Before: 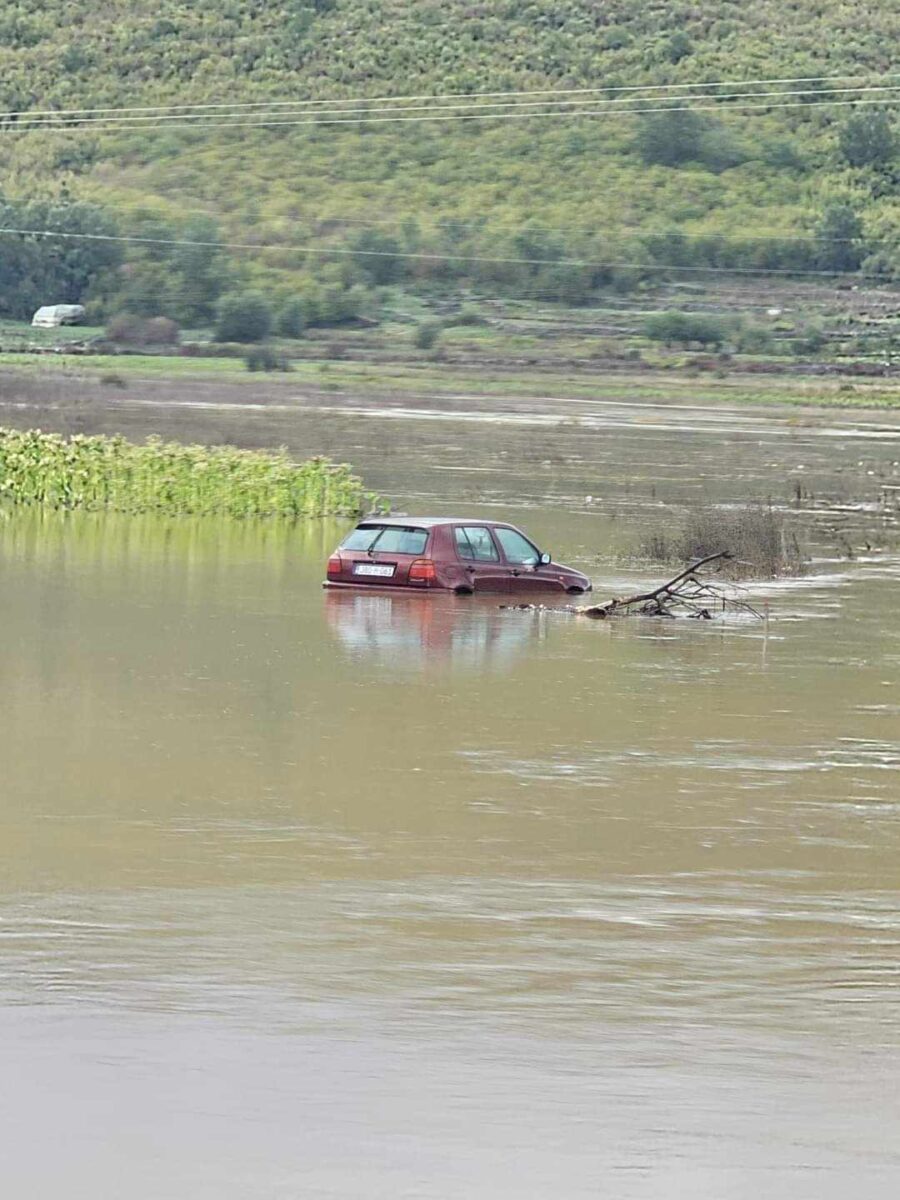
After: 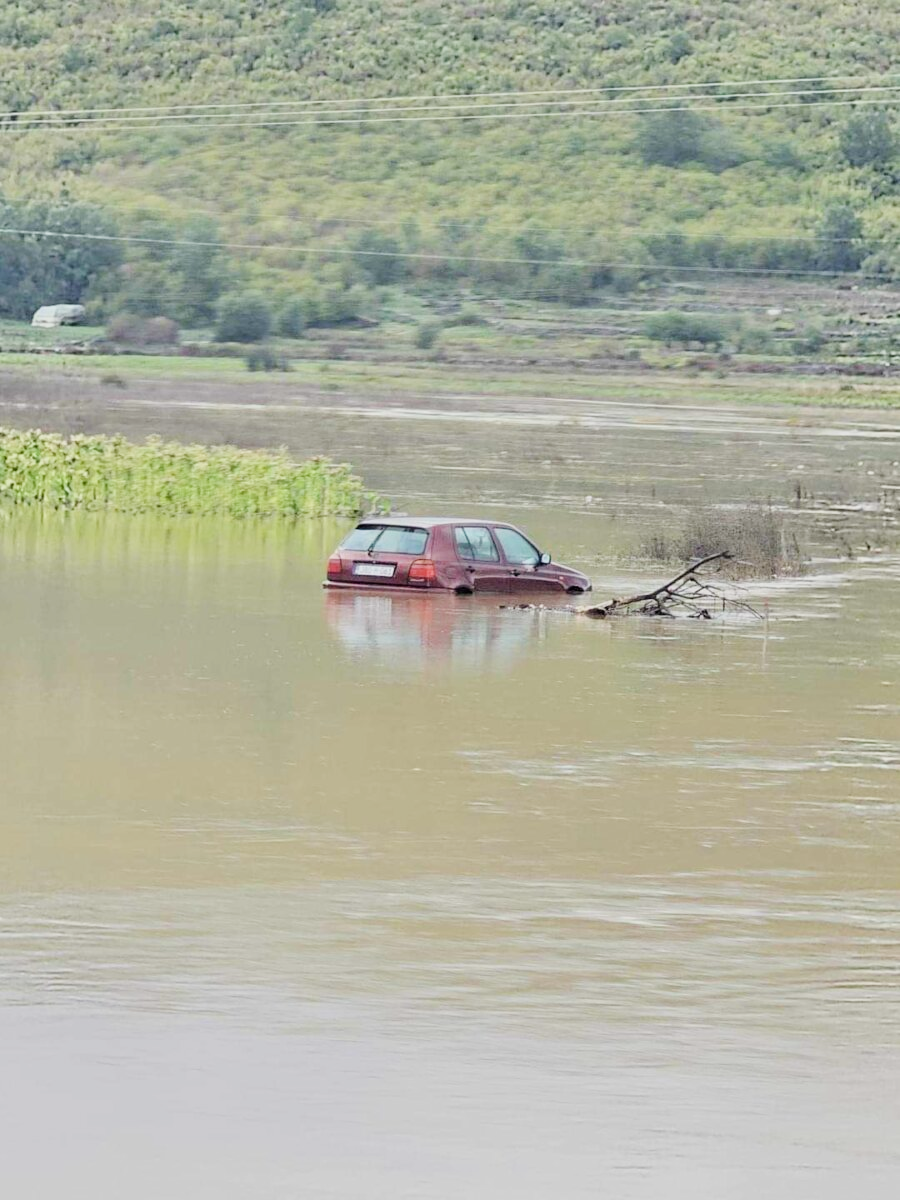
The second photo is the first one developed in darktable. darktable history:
exposure: exposure 0.564 EV, compensate highlight preservation false
filmic rgb: black relative exposure -7.65 EV, white relative exposure 4.56 EV, hardness 3.61
